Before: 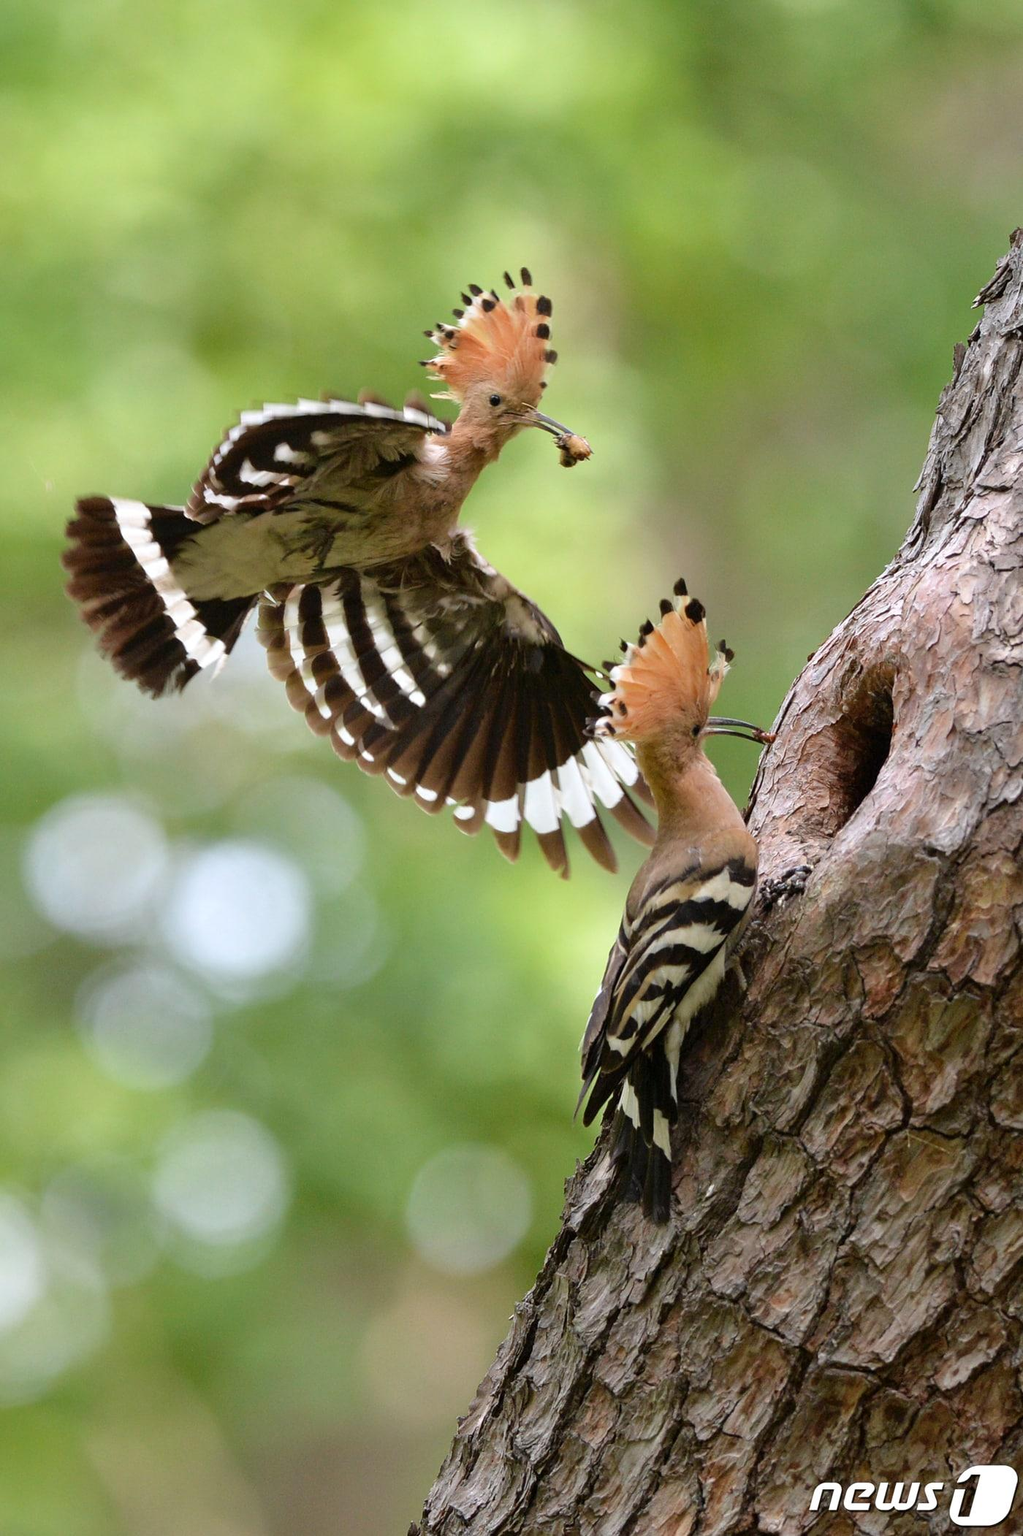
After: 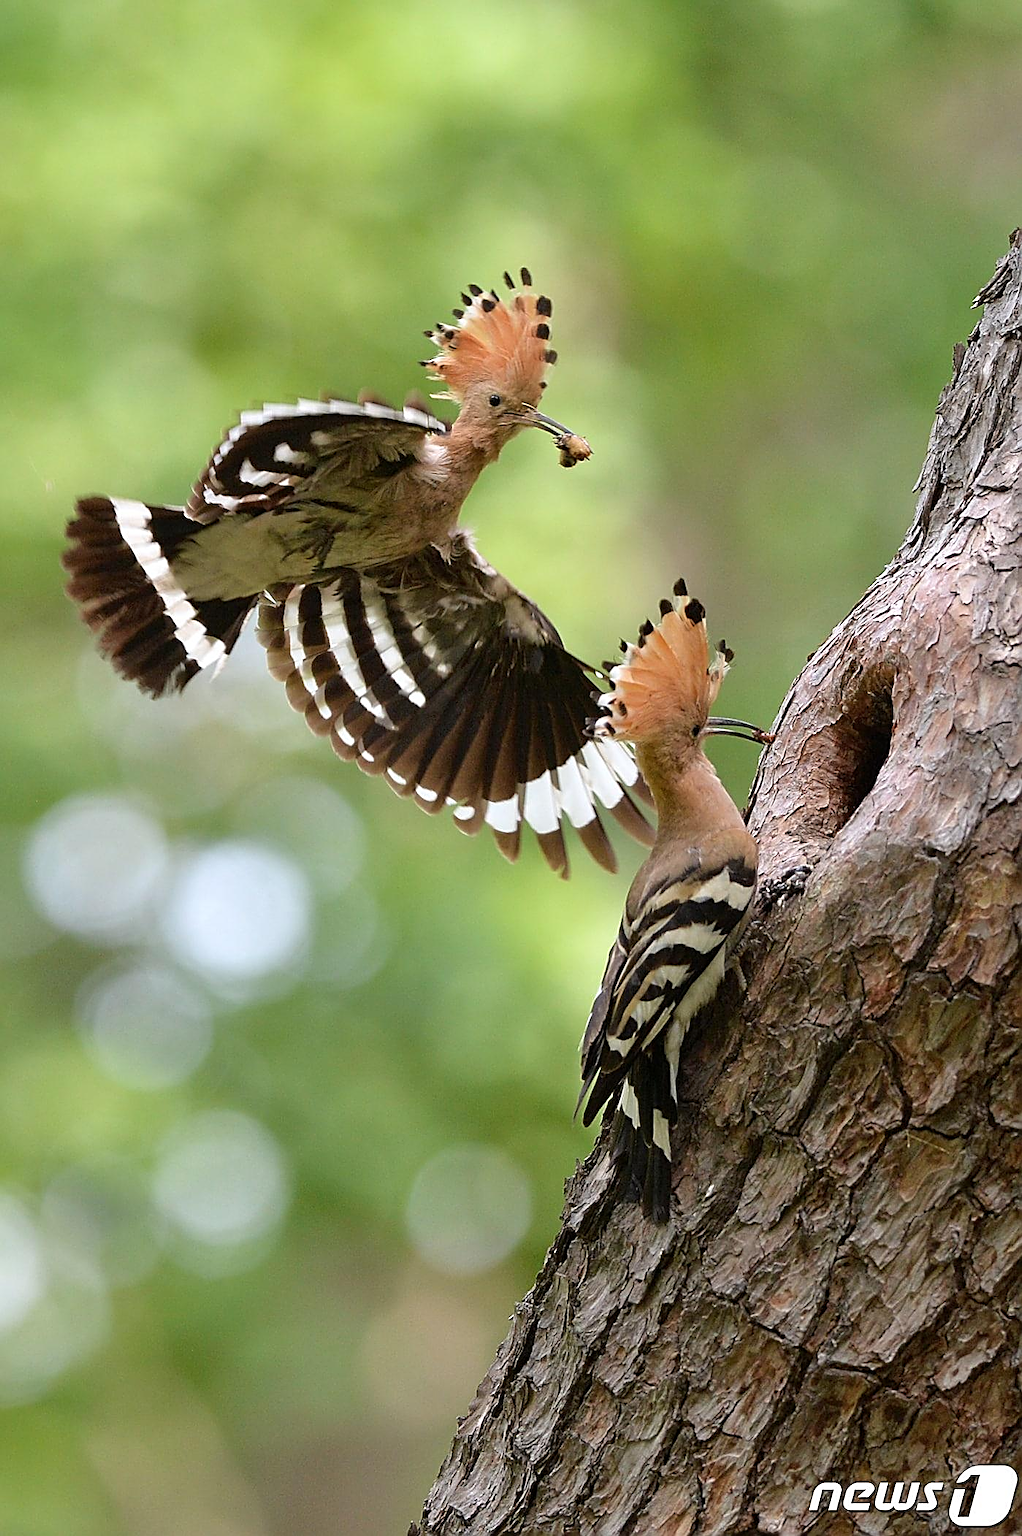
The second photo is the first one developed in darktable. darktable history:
sharpen: amount 1
